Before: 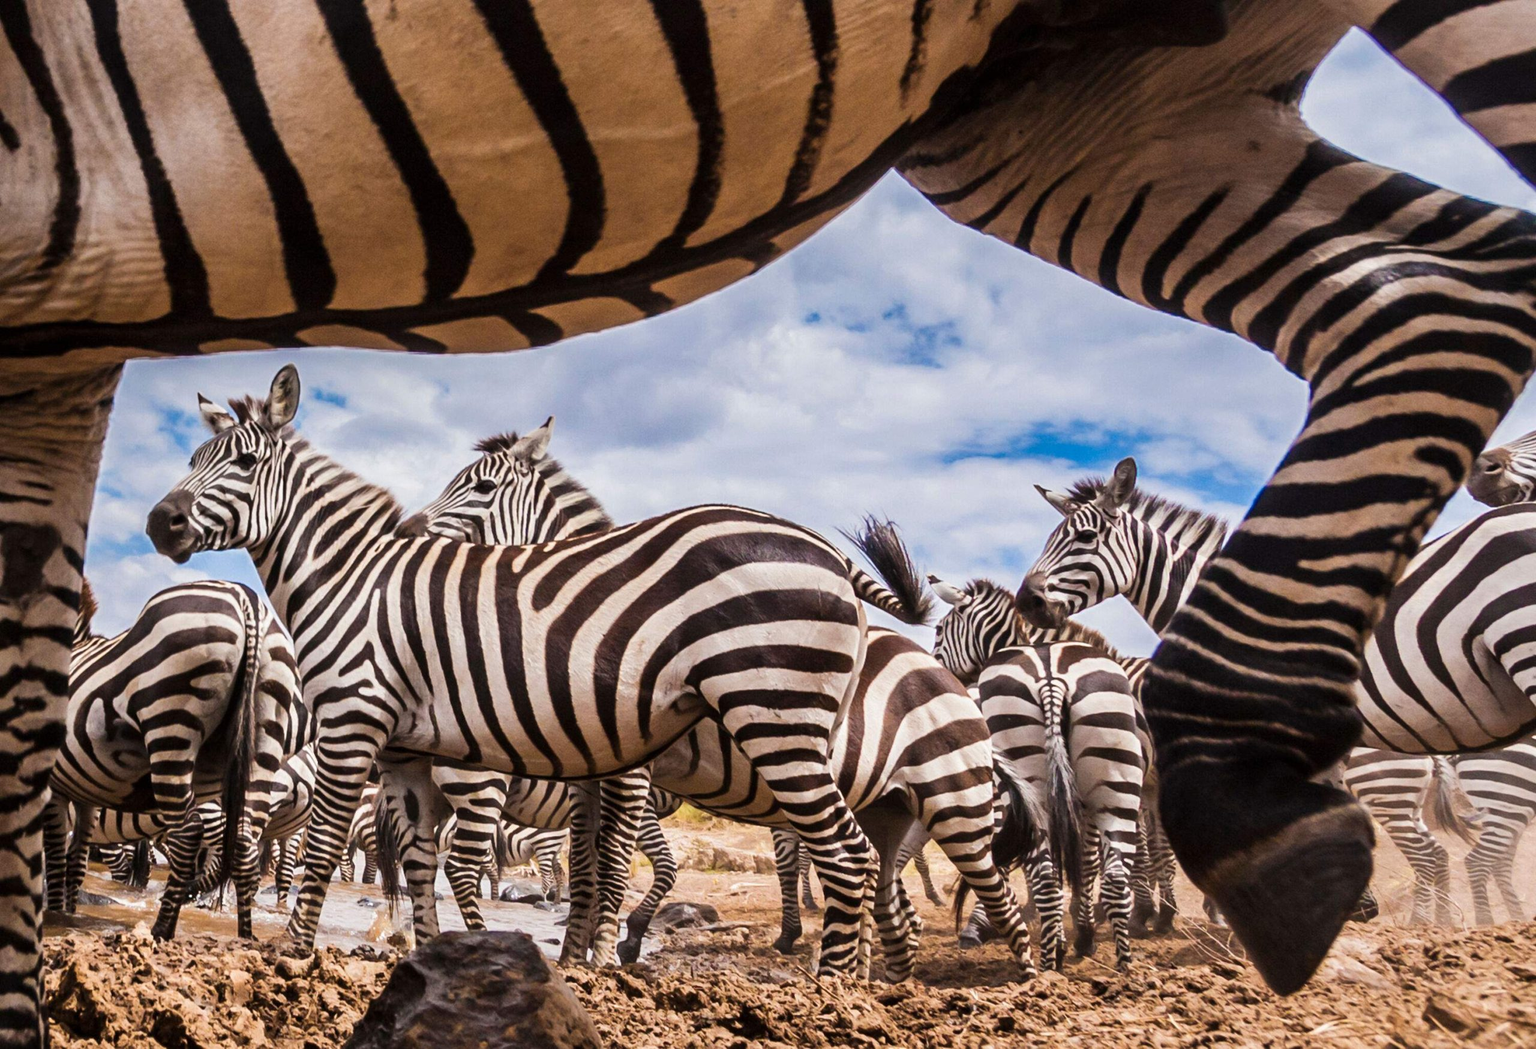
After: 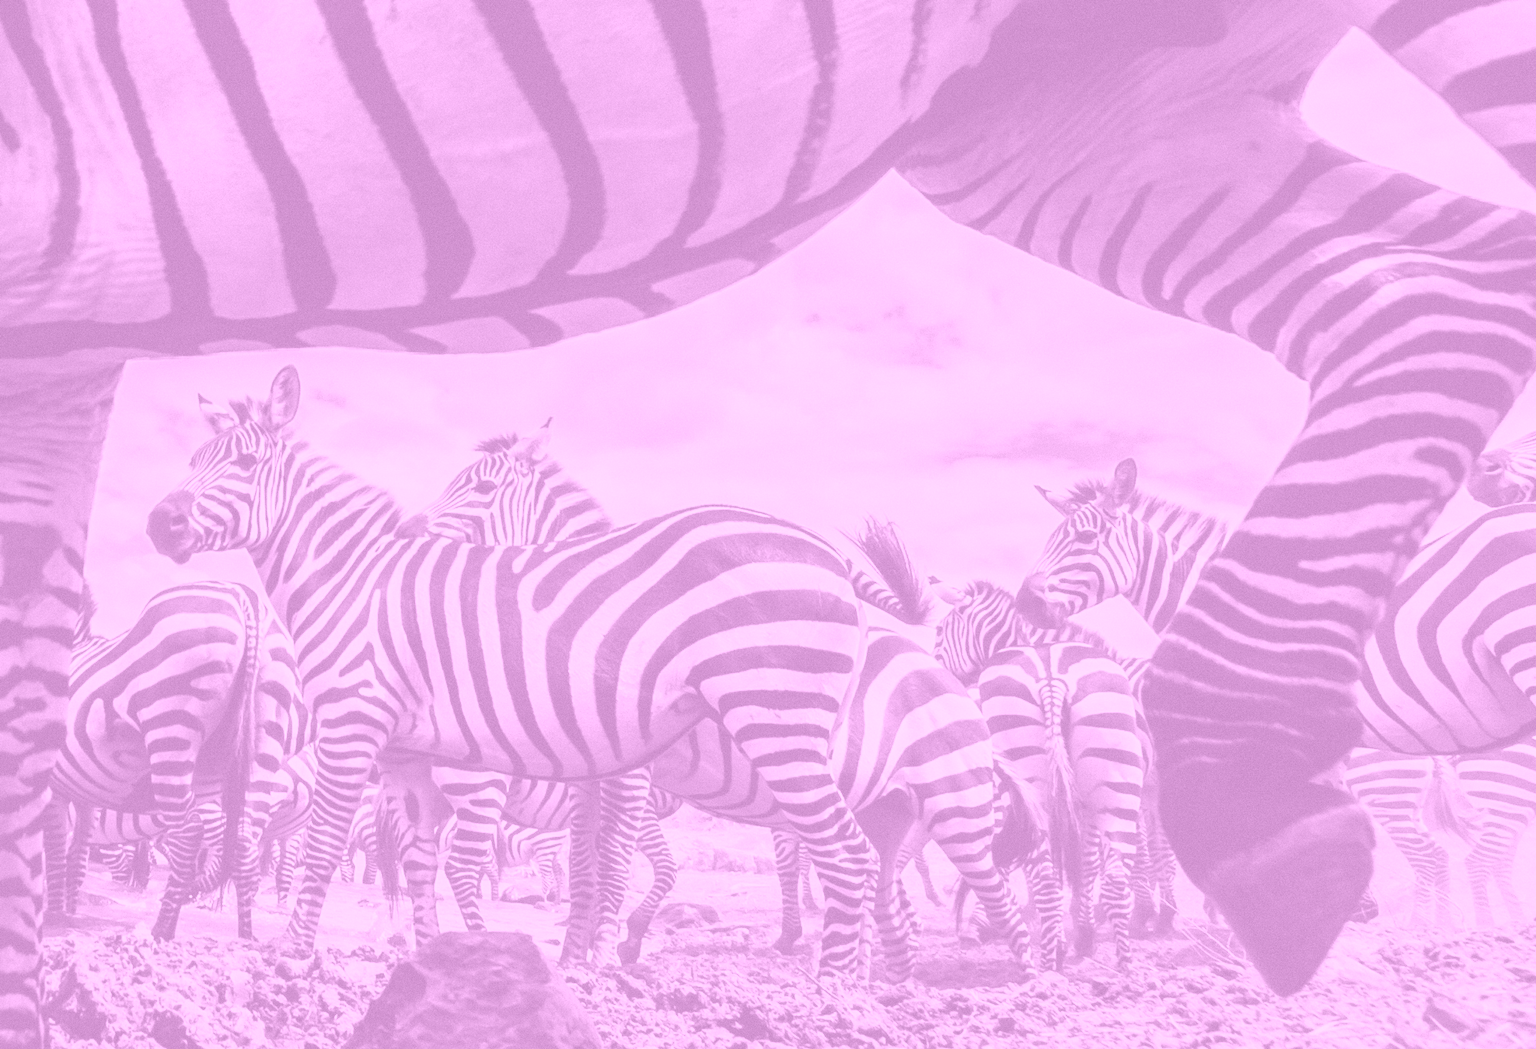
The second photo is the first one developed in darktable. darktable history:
contrast brightness saturation: contrast 0.1, saturation -0.3
colorize: hue 331.2°, saturation 75%, source mix 30.28%, lightness 70.52%, version 1
shadows and highlights: shadows 25, highlights -25
grain: coarseness 0.47 ISO
exposure: exposure -0.242 EV, compensate highlight preservation false
